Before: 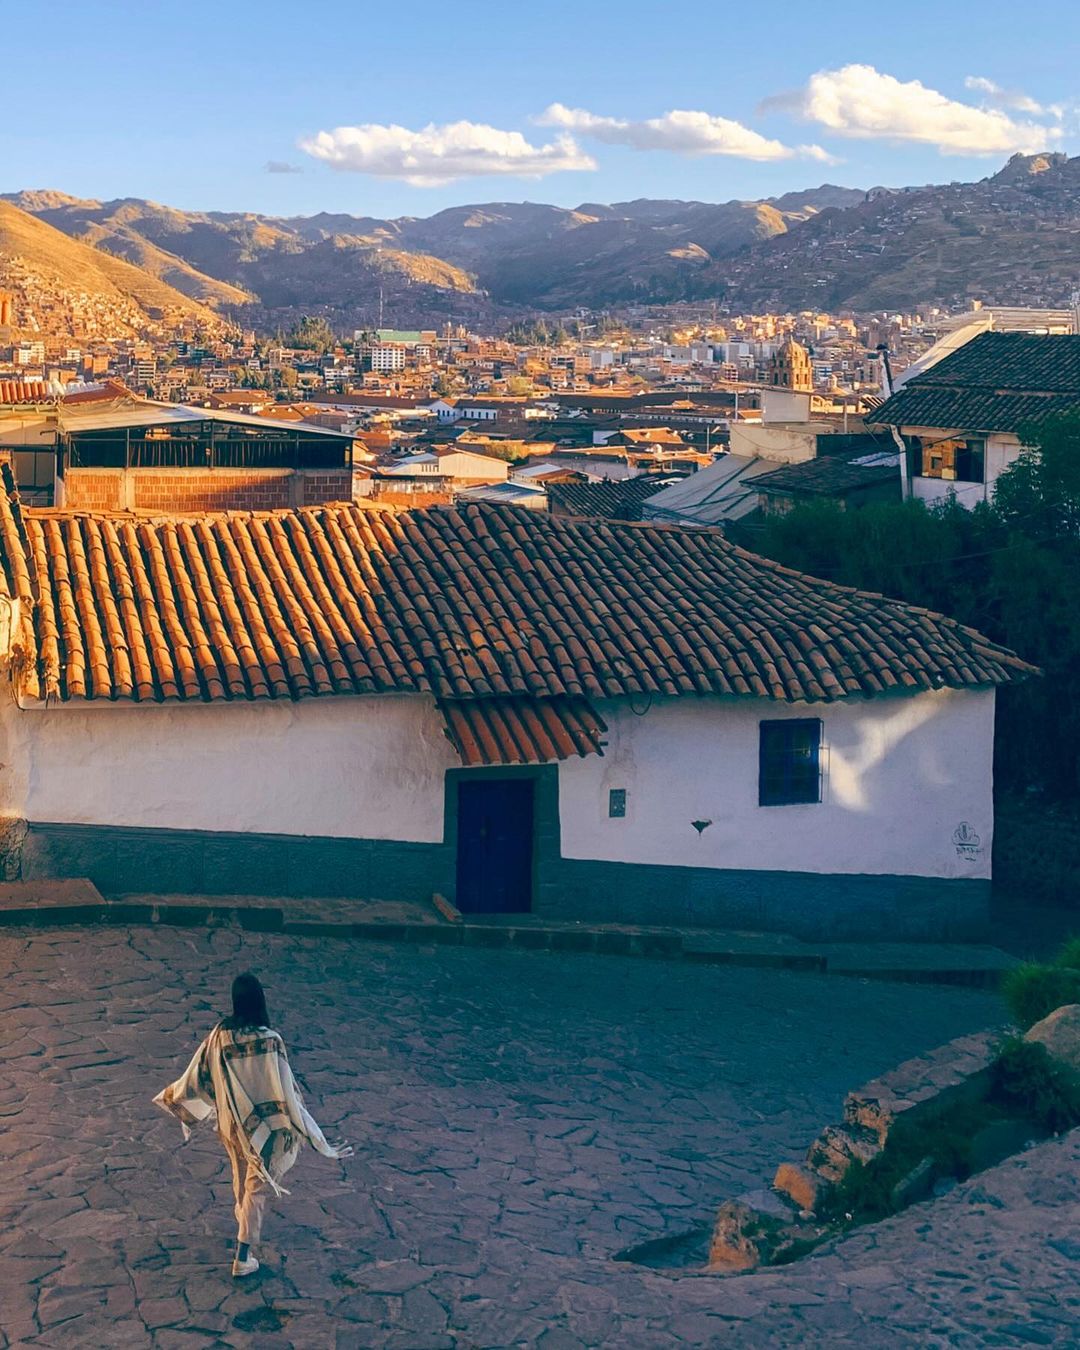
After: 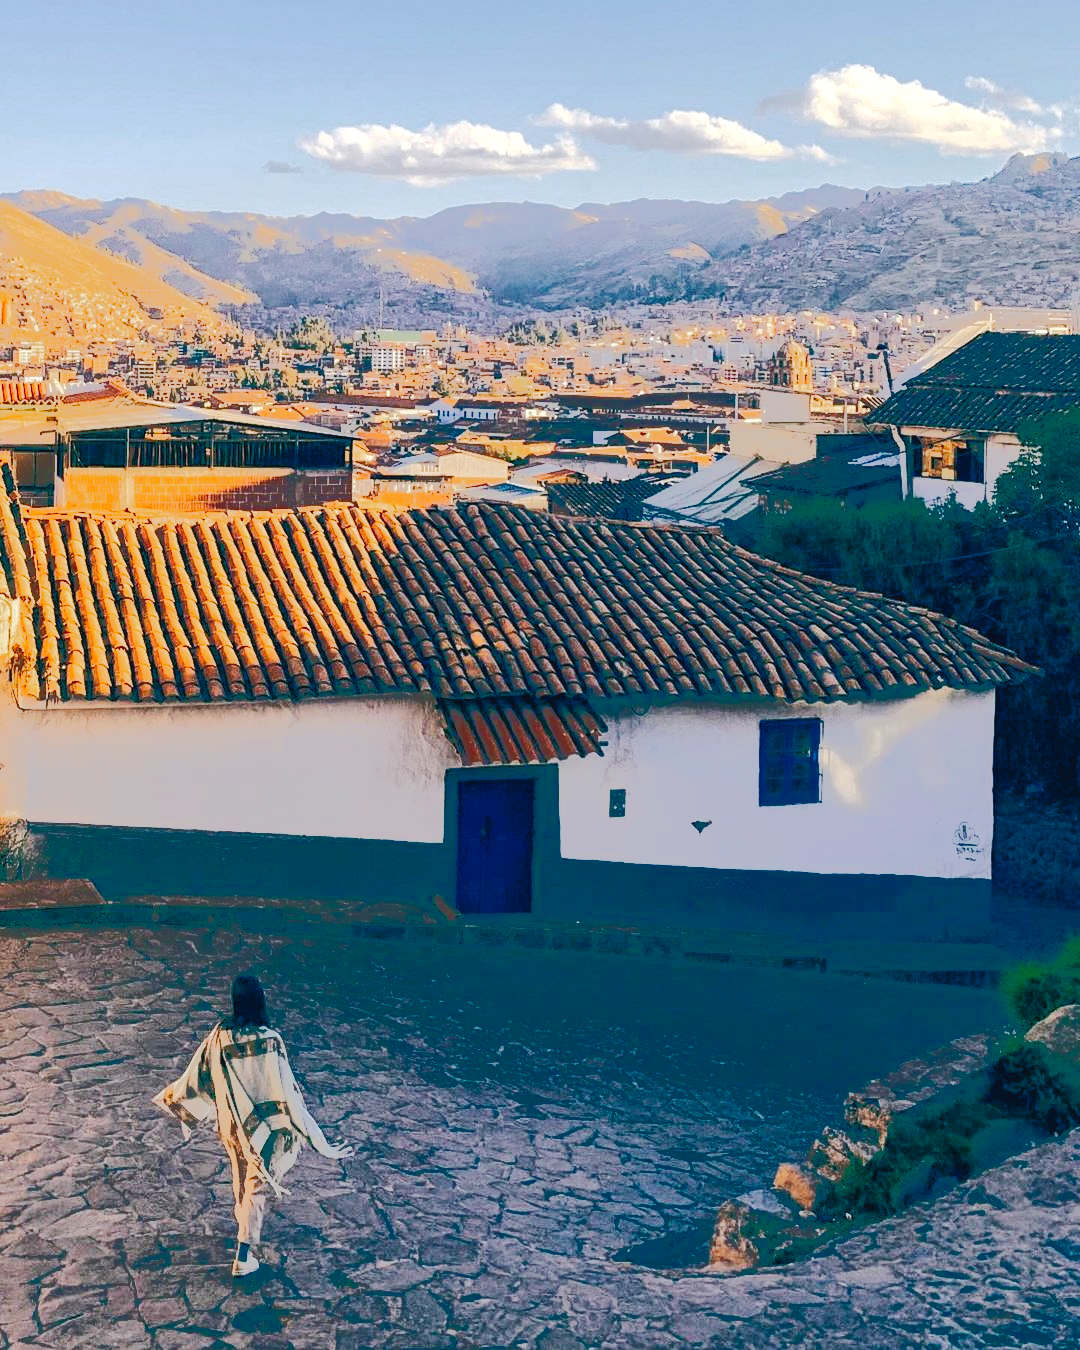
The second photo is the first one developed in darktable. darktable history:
tone curve: curves: ch0 [(0, 0) (0.003, 0.036) (0.011, 0.039) (0.025, 0.039) (0.044, 0.043) (0.069, 0.05) (0.1, 0.072) (0.136, 0.102) (0.177, 0.144) (0.224, 0.204) (0.277, 0.288) (0.335, 0.384) (0.399, 0.477) (0.468, 0.575) (0.543, 0.652) (0.623, 0.724) (0.709, 0.785) (0.801, 0.851) (0.898, 0.915) (1, 1)], preserve colors none
tone equalizer: -7 EV -0.6 EV, -6 EV 1.03 EV, -5 EV -0.469 EV, -4 EV 0.443 EV, -3 EV 0.421 EV, -2 EV 0.171 EV, -1 EV -0.152 EV, +0 EV -0.403 EV, edges refinement/feathering 500, mask exposure compensation -1.57 EV, preserve details no
